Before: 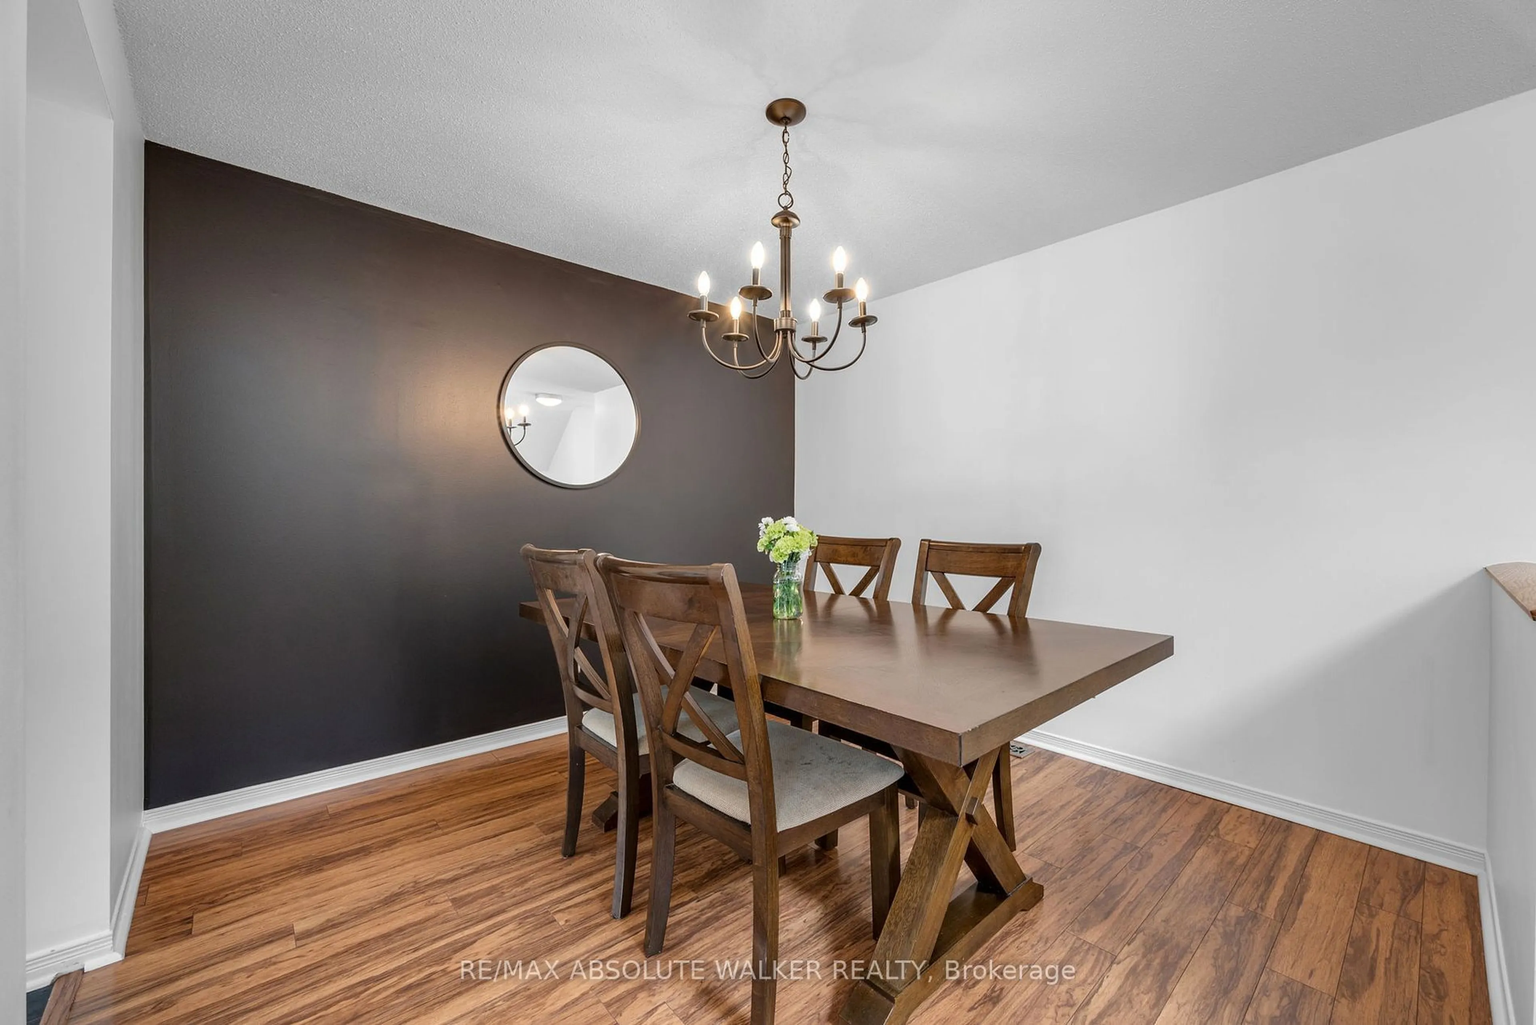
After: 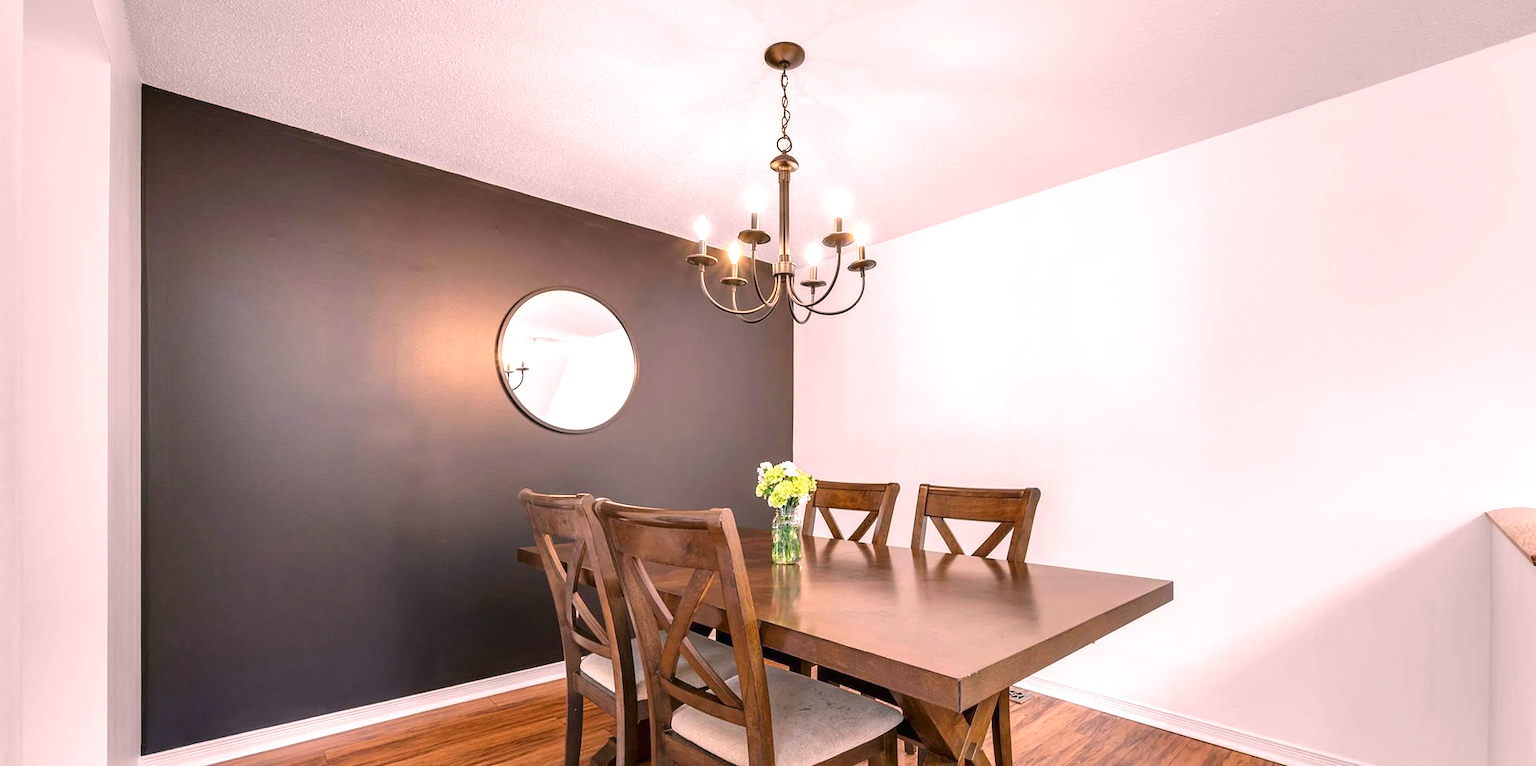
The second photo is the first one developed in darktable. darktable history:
contrast brightness saturation: saturation 0.097
color correction: highlights a* 14.64, highlights b* 4.88
crop: left 0.24%, top 5.564%, bottom 19.815%
exposure: black level correction 0, exposure 0.691 EV, compensate exposure bias true, compensate highlight preservation false
